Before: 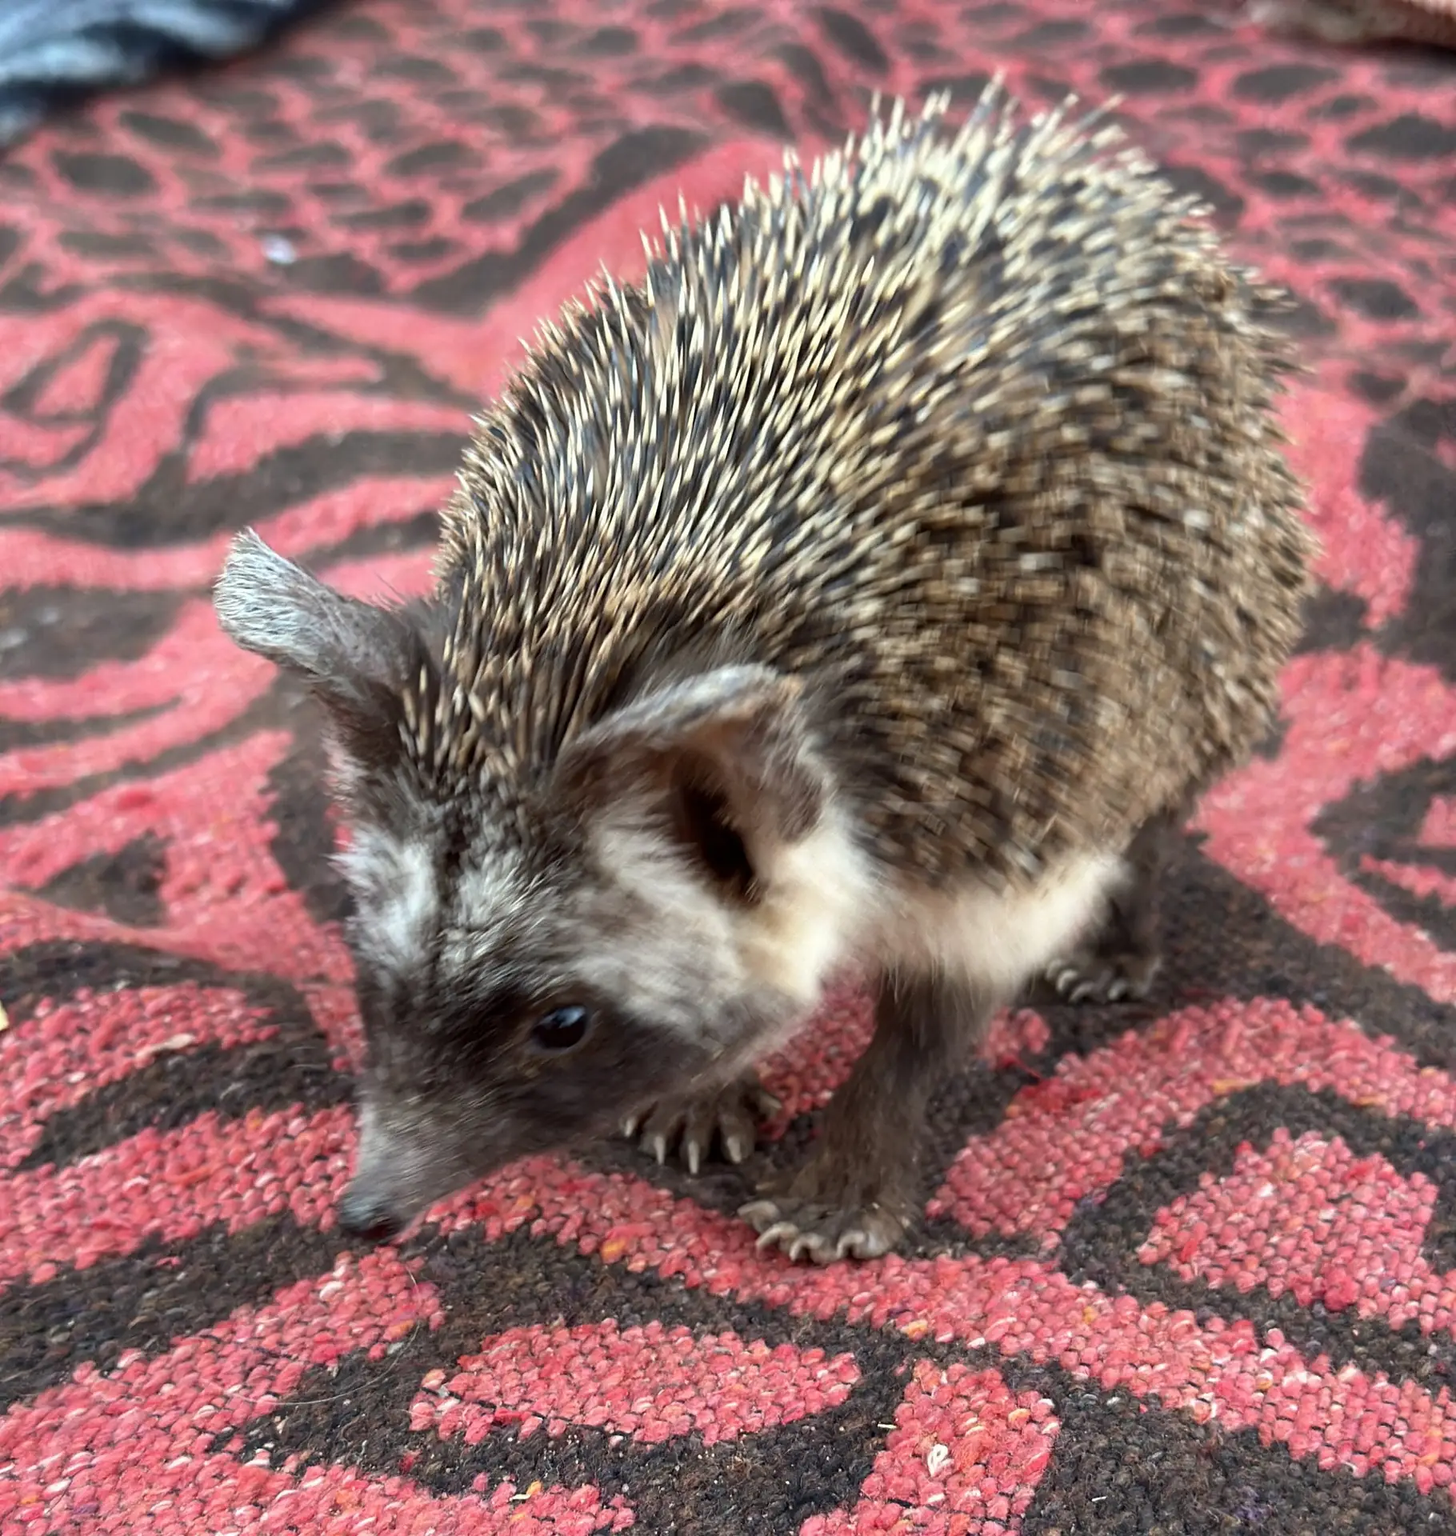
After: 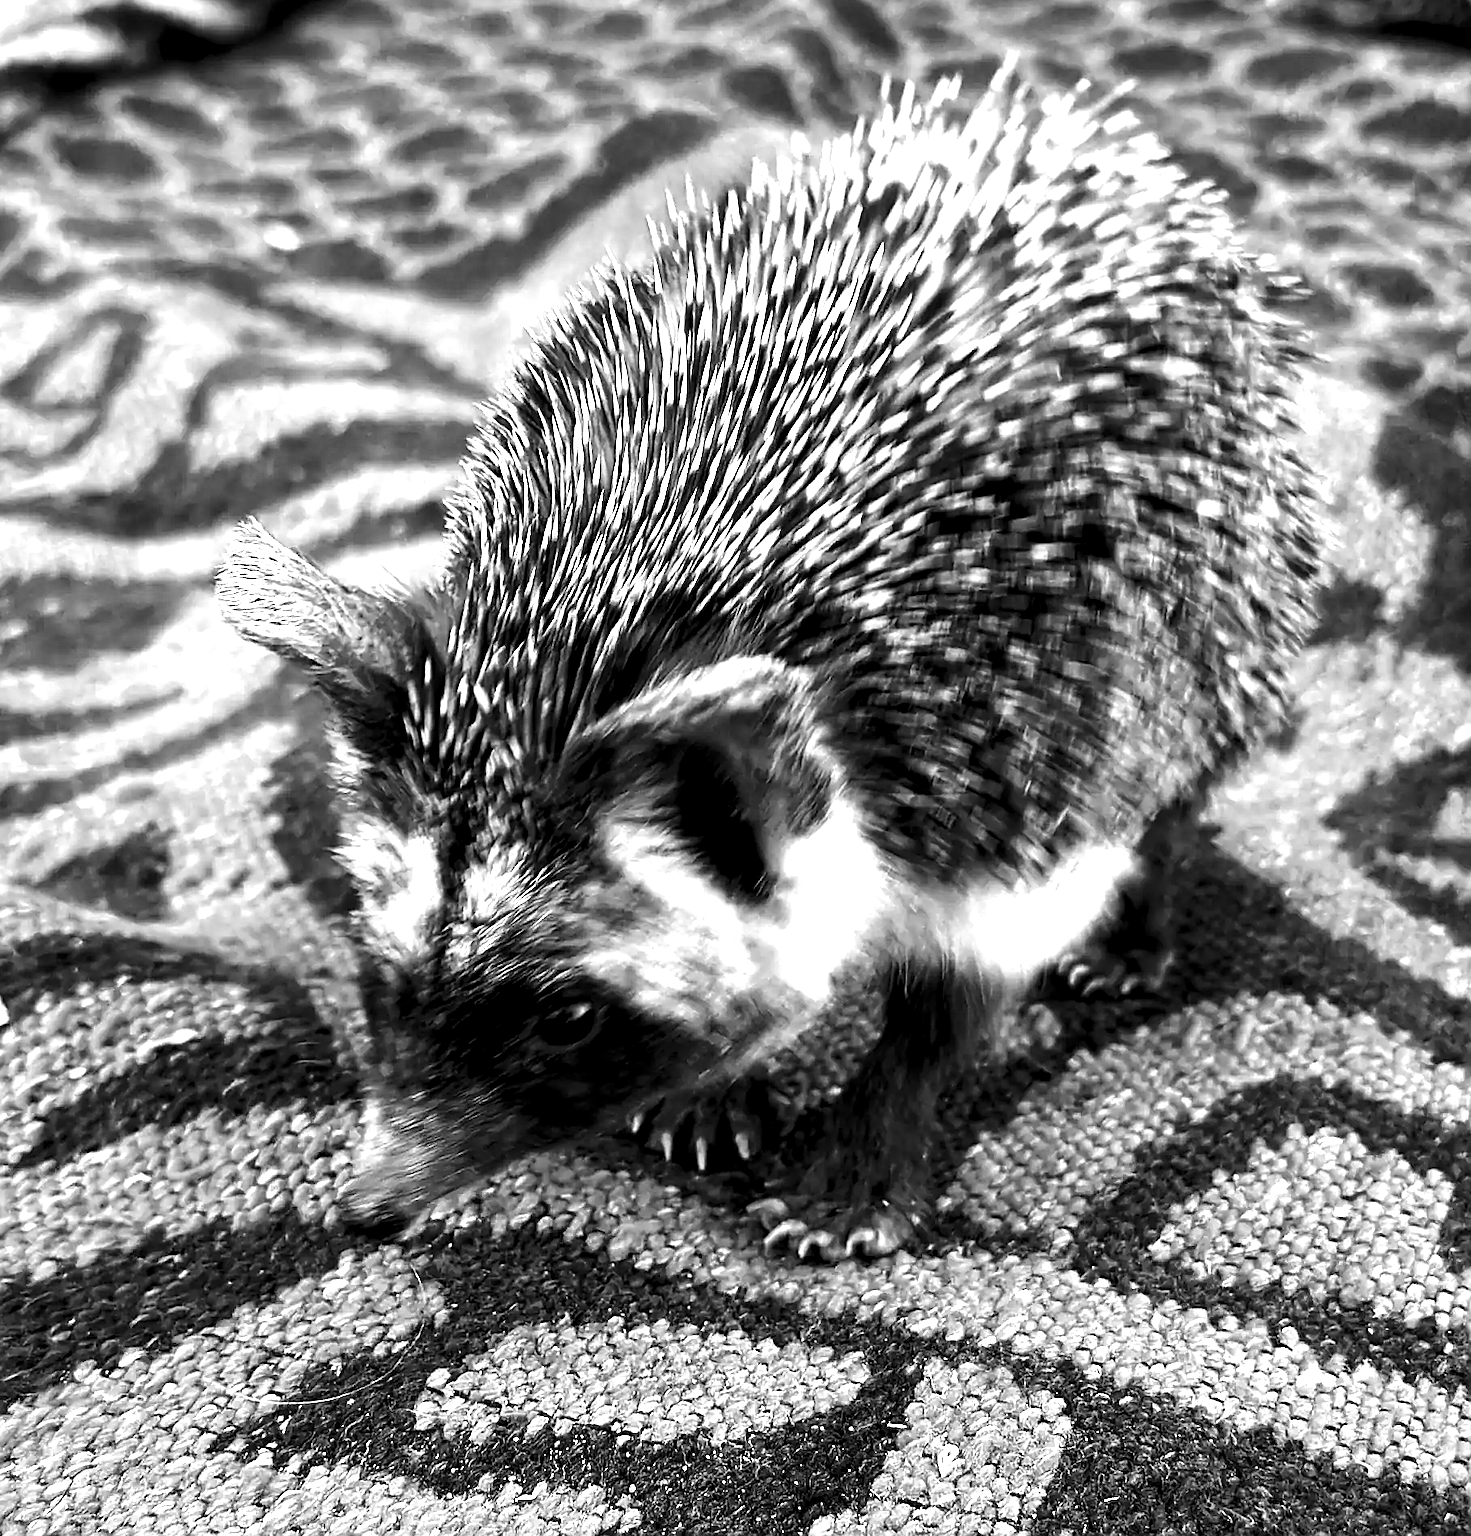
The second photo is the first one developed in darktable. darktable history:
levels: levels [0.052, 0.496, 0.908]
tone equalizer: -8 EV -1.08 EV, -7 EV -1.01 EV, -6 EV -0.867 EV, -5 EV -0.578 EV, -3 EV 0.578 EV, -2 EV 0.867 EV, -1 EV 1.01 EV, +0 EV 1.08 EV, edges refinement/feathering 500, mask exposure compensation -1.57 EV, preserve details no
sharpen: radius 1.4, amount 1.25, threshold 0.7
crop: top 1.049%, right 0.001%
color calibration: output gray [0.18, 0.41, 0.41, 0], gray › normalize channels true, illuminant same as pipeline (D50), adaptation XYZ, x 0.346, y 0.359, gamut compression 0
local contrast: highlights 100%, shadows 100%, detail 120%, midtone range 0.2
